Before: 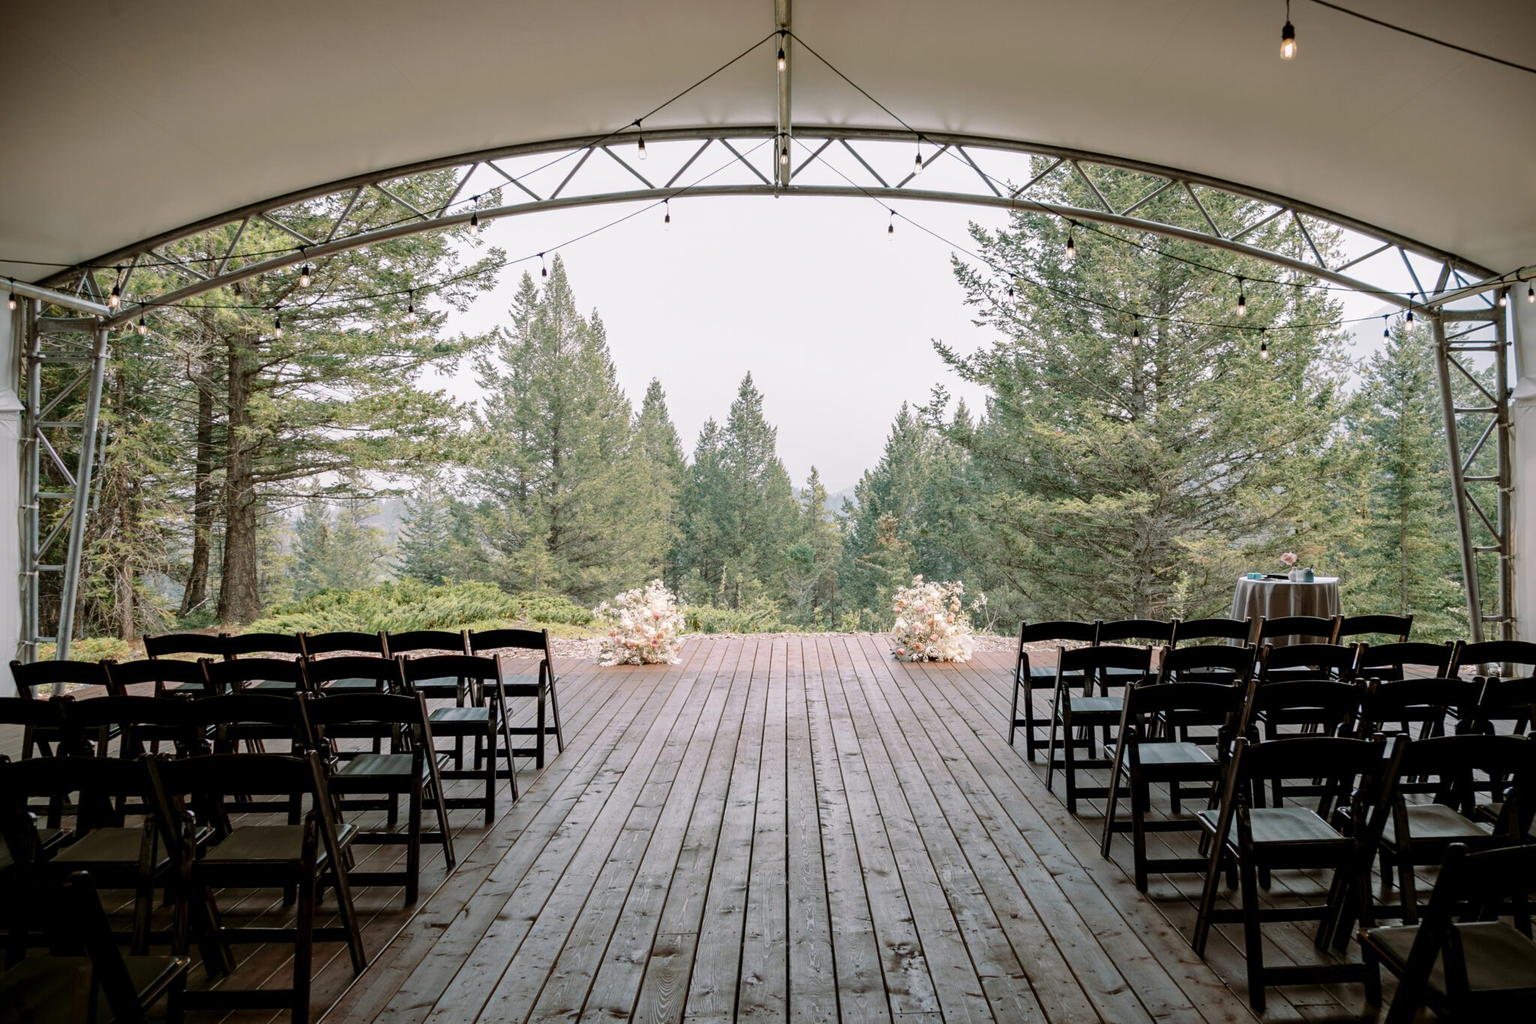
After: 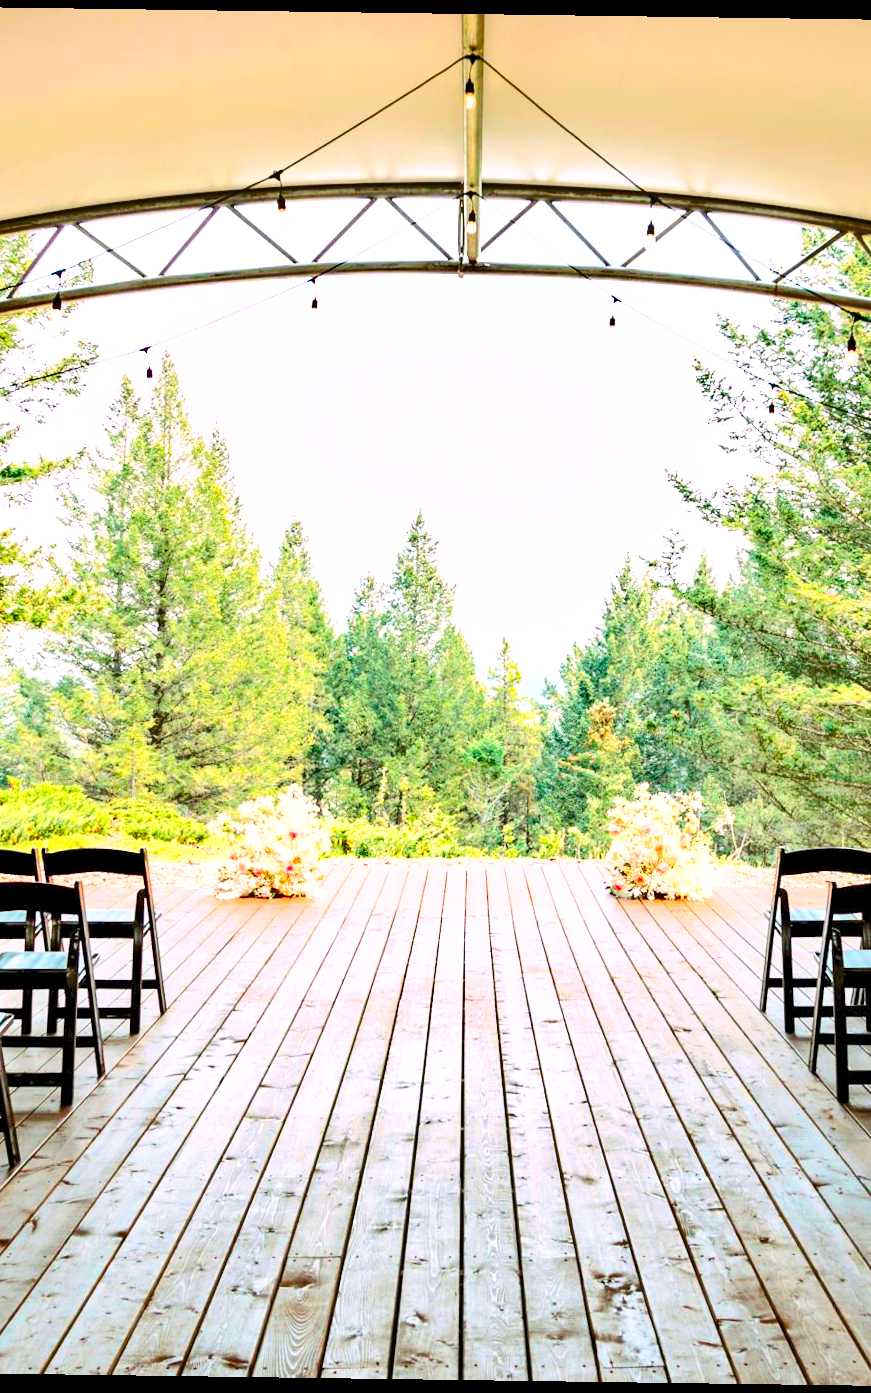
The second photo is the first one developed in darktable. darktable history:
exposure: black level correction 0.001, exposure 1.129 EV, compensate exposure bias true, compensate highlight preservation false
color balance rgb: perceptual saturation grading › global saturation 25%, global vibrance 20%
crop: left 28.583%, right 29.231%
color contrast: green-magenta contrast 1.1, blue-yellow contrast 1.1, unbound 0
rotate and perspective: rotation 0.8°, automatic cropping off
shadows and highlights: soften with gaussian
contrast brightness saturation: contrast 0.24, brightness 0.26, saturation 0.39
